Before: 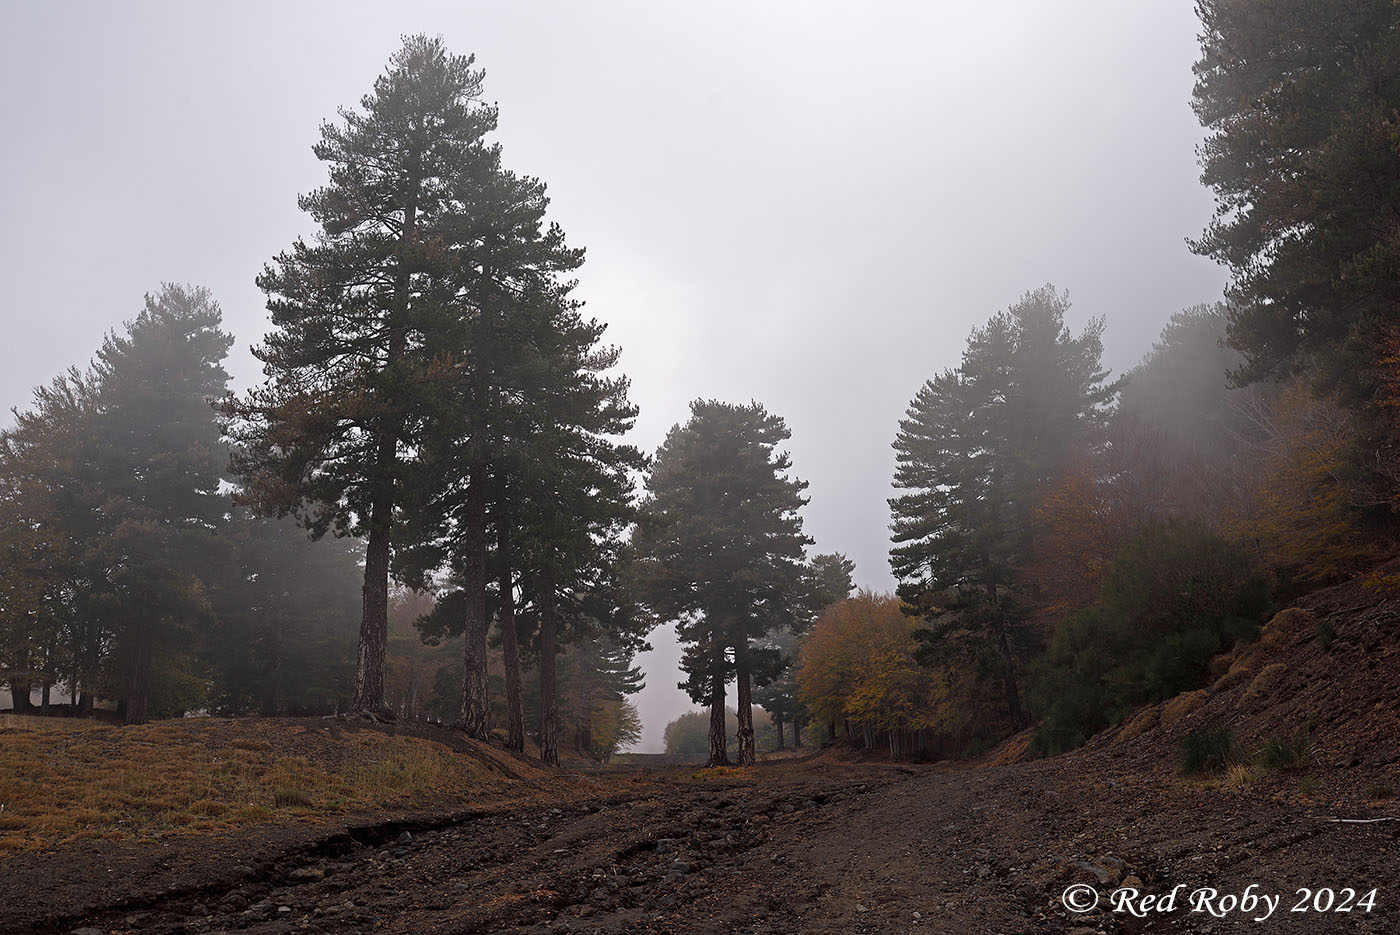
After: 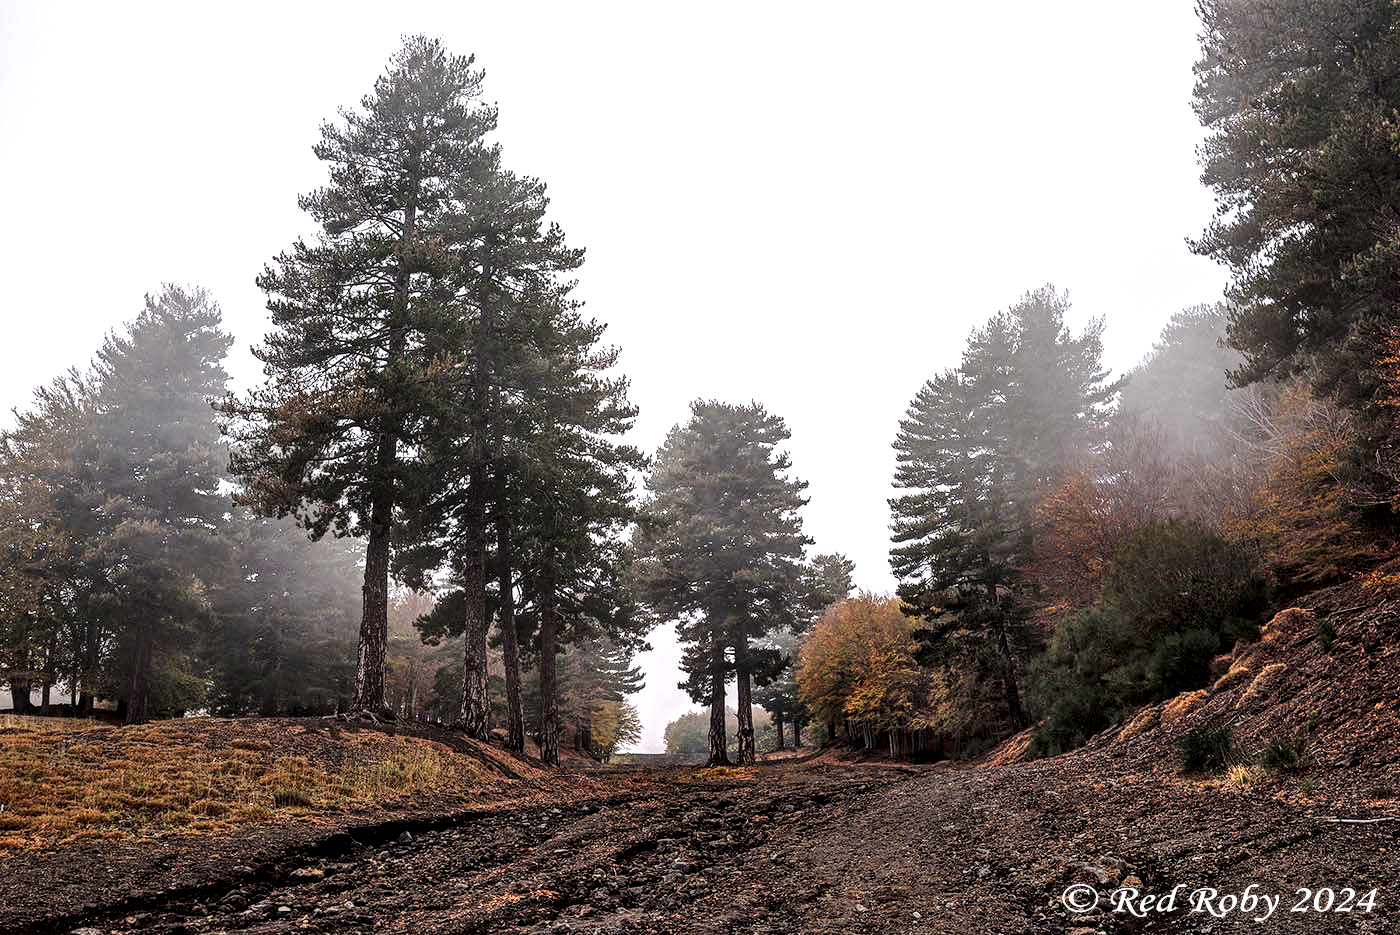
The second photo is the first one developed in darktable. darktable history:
local contrast: highlights 19%, detail 186%
base curve: curves: ch0 [(0, 0) (0.028, 0.03) (0.121, 0.232) (0.46, 0.748) (0.859, 0.968) (1, 1)], preserve colors none
shadows and highlights: radius 44.78, white point adjustment 6.64, compress 79.65%, highlights color adjustment 78.42%, soften with gaussian
